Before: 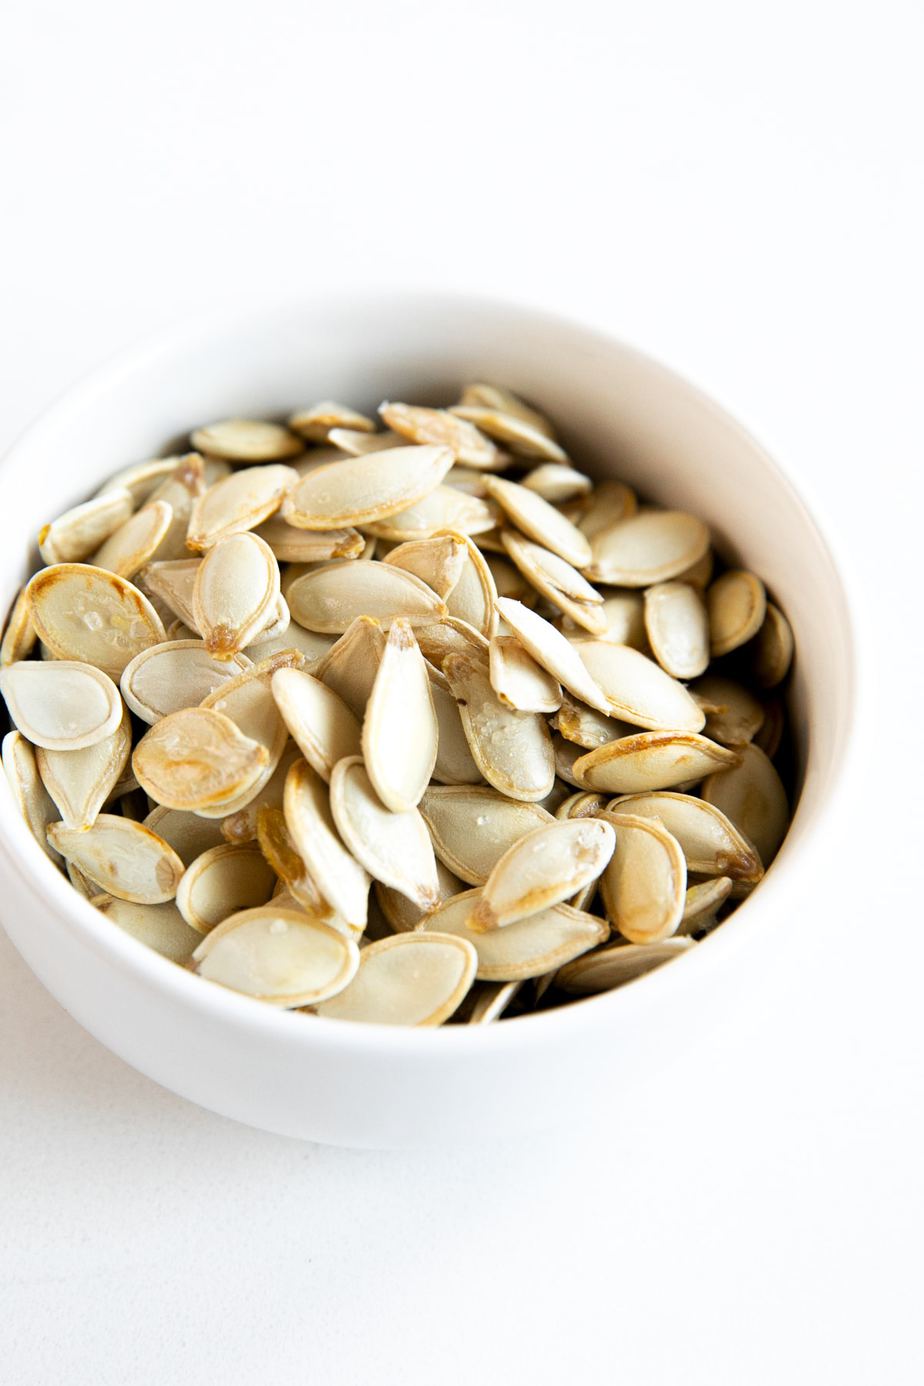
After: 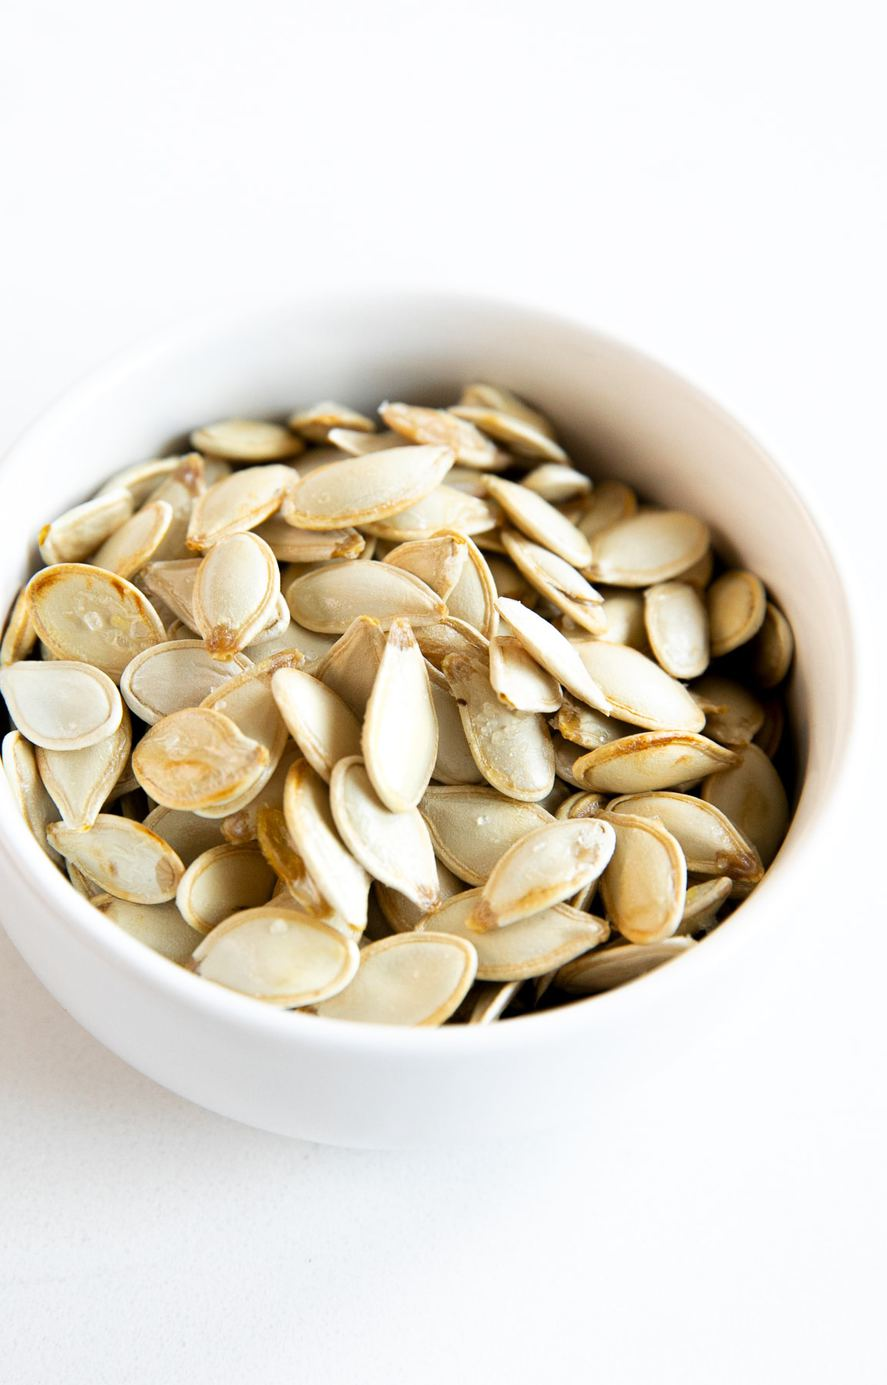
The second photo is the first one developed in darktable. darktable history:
crop: right 3.944%, bottom 0.024%
